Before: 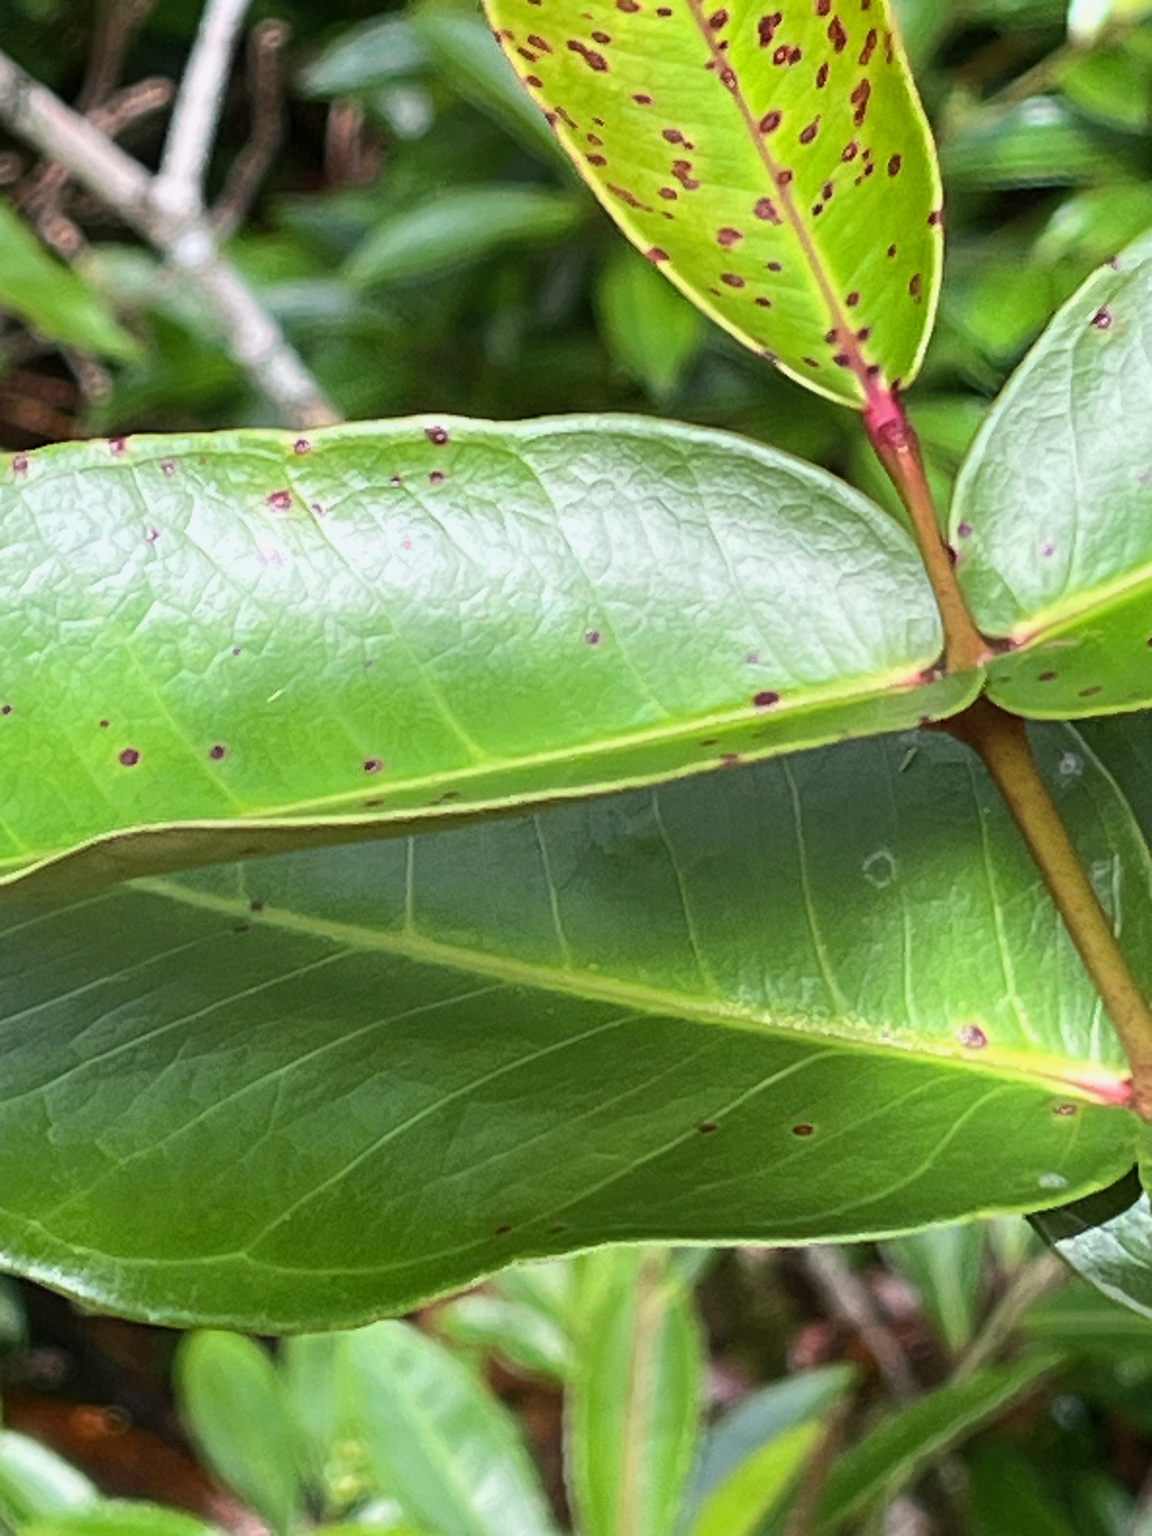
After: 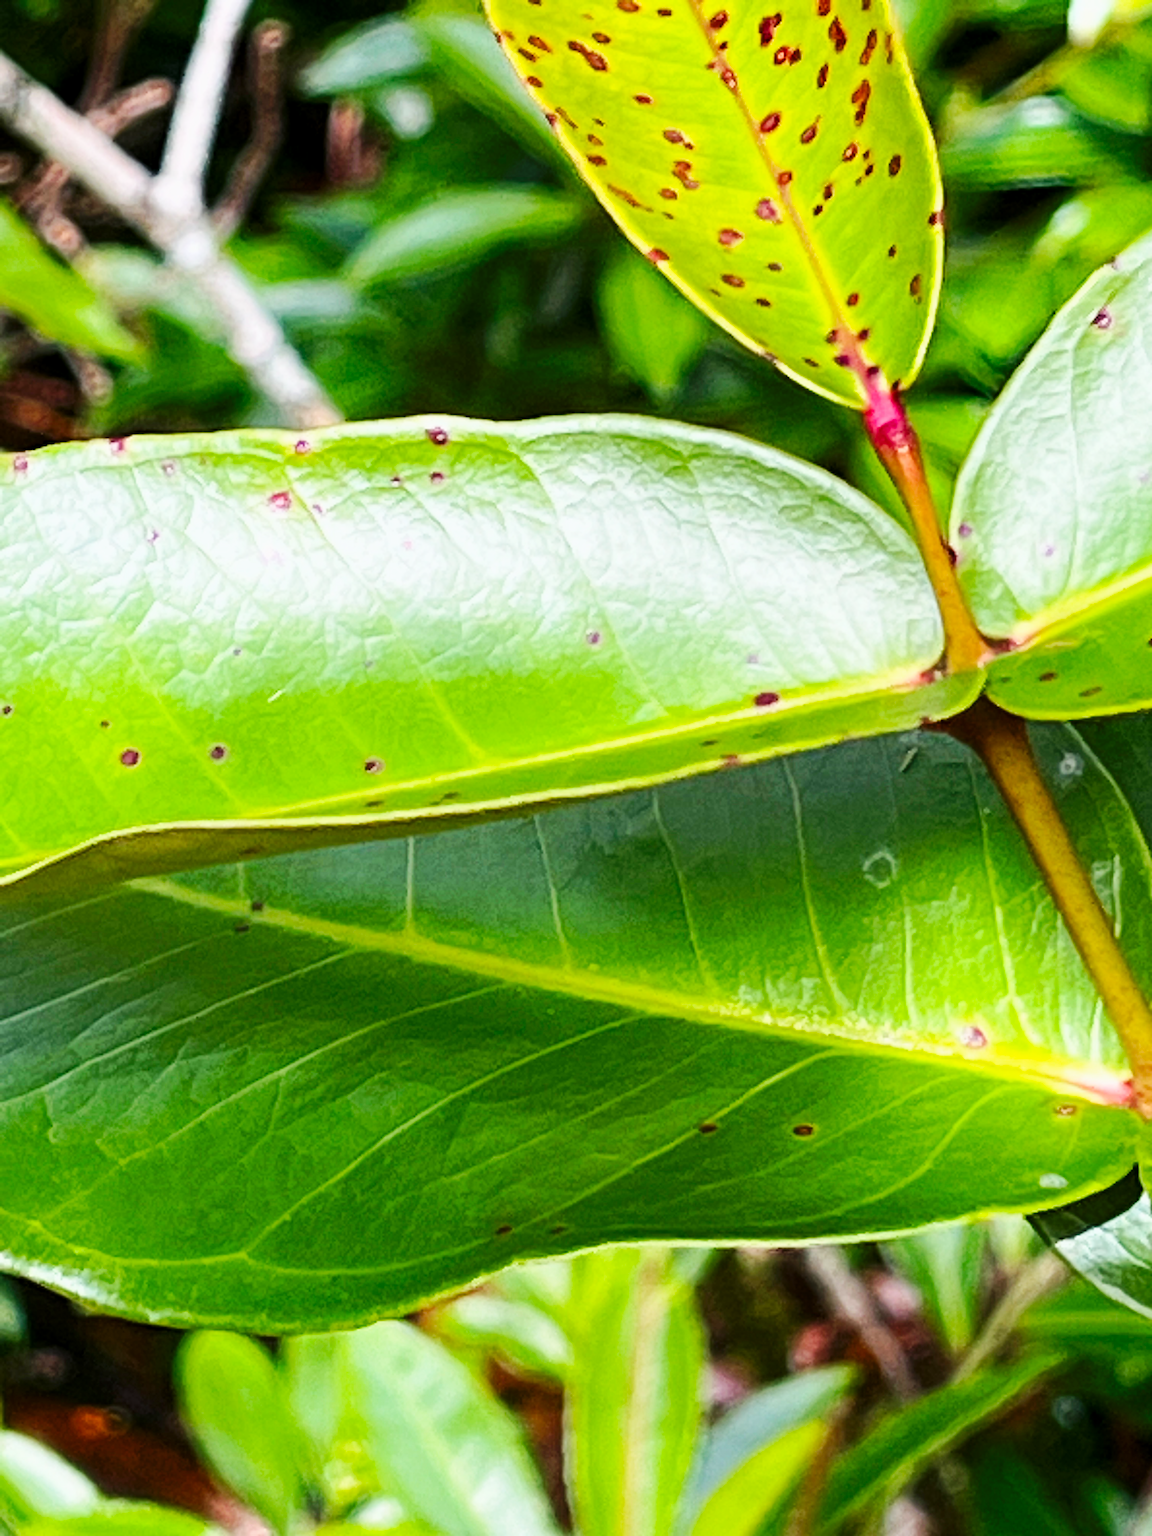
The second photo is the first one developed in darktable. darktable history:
base curve: curves: ch0 [(0, 0) (0.032, 0.025) (0.121, 0.166) (0.206, 0.329) (0.605, 0.79) (1, 1)], preserve colors none
color balance rgb: shadows lift › chroma 3.344%, shadows lift › hue 280.28°, perceptual saturation grading › global saturation 29.618%
